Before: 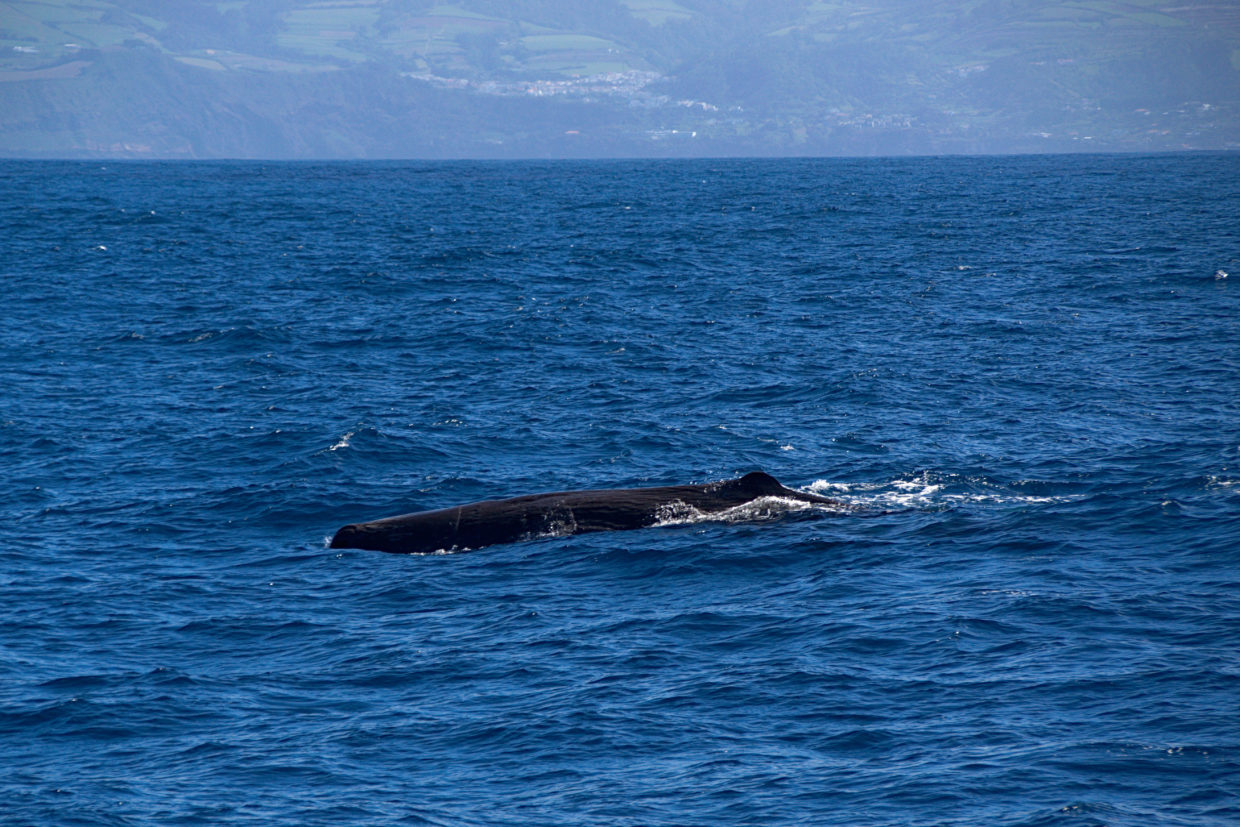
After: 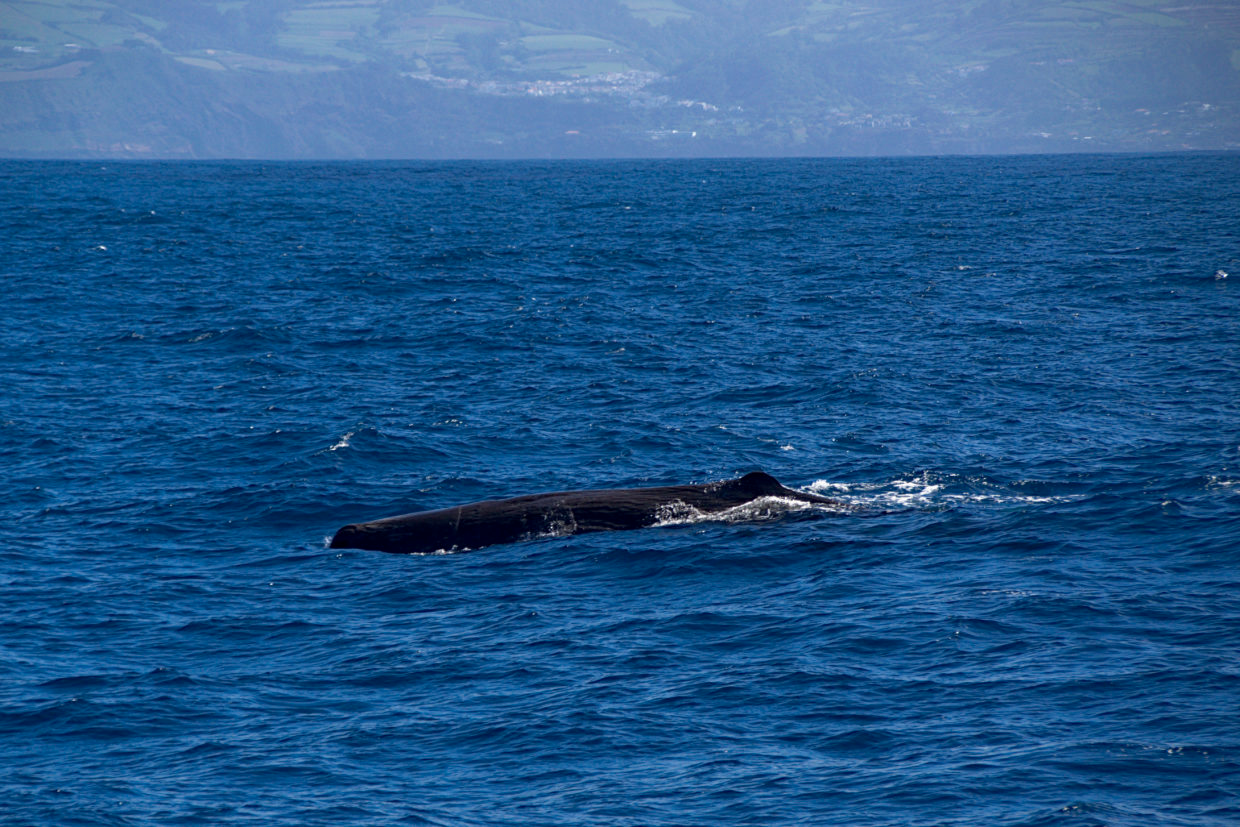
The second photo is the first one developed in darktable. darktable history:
tone equalizer: on, module defaults
color zones: curves: ch0 [(0, 0.444) (0.143, 0.442) (0.286, 0.441) (0.429, 0.441) (0.571, 0.441) (0.714, 0.441) (0.857, 0.442) (1, 0.444)]
exposure: black level correction 0.001, compensate highlight preservation false
